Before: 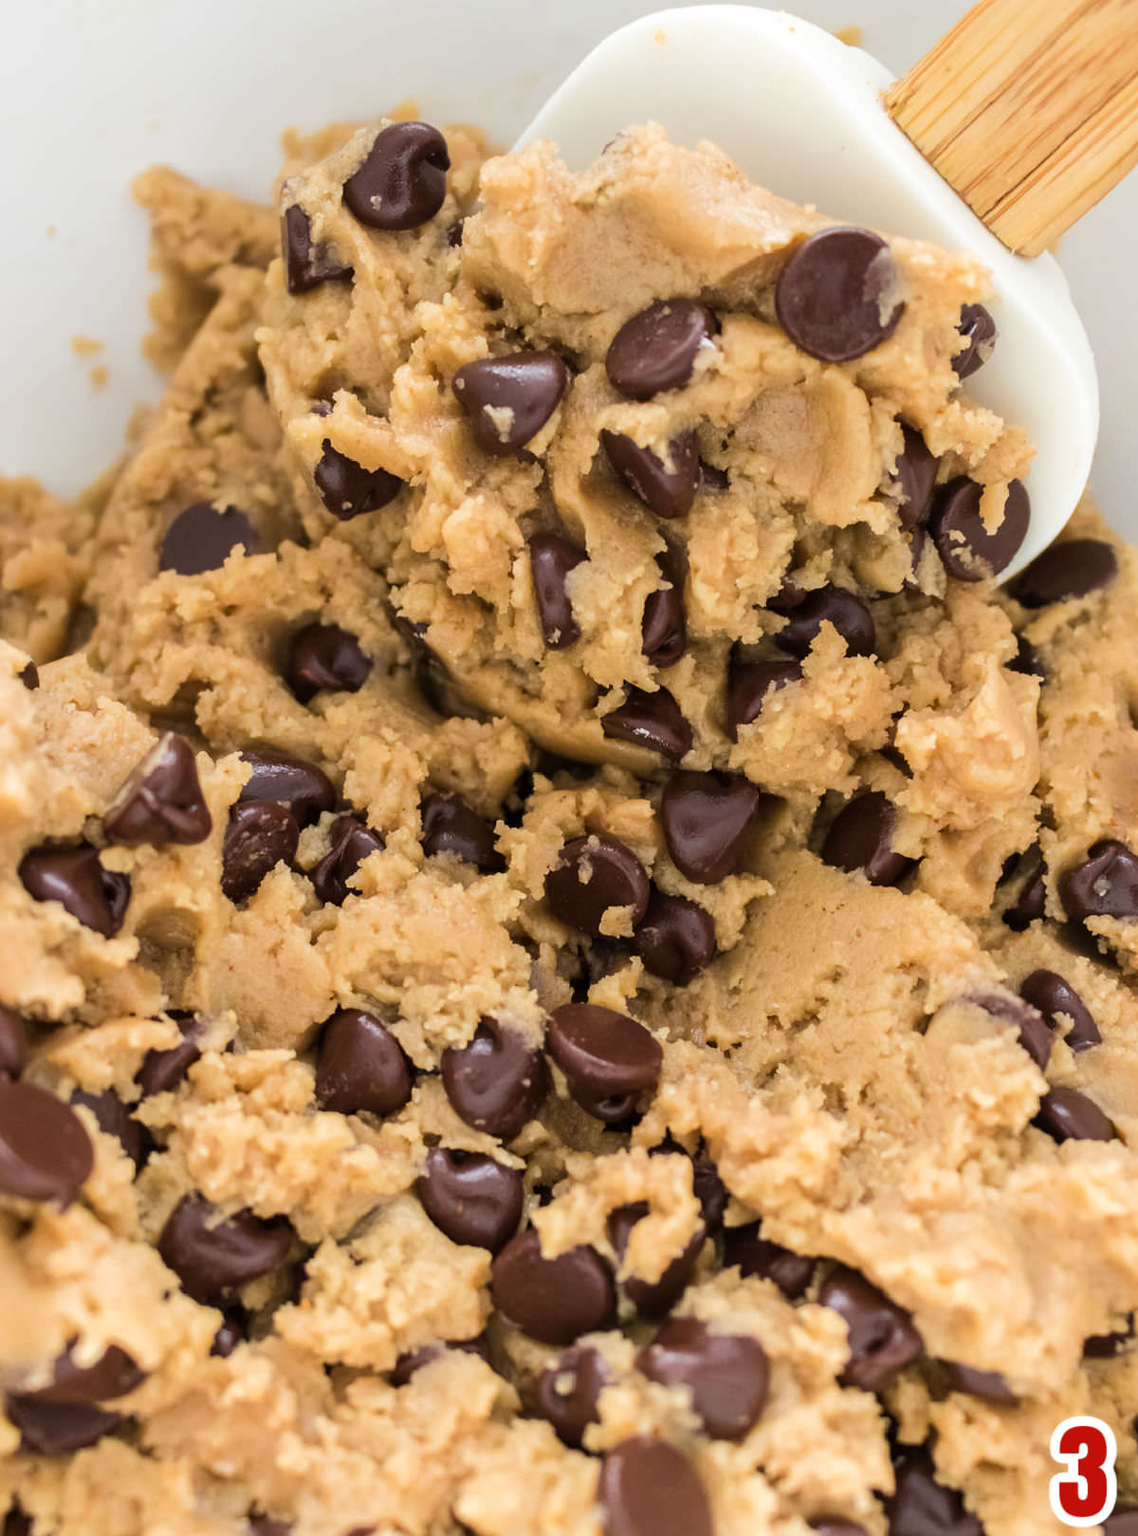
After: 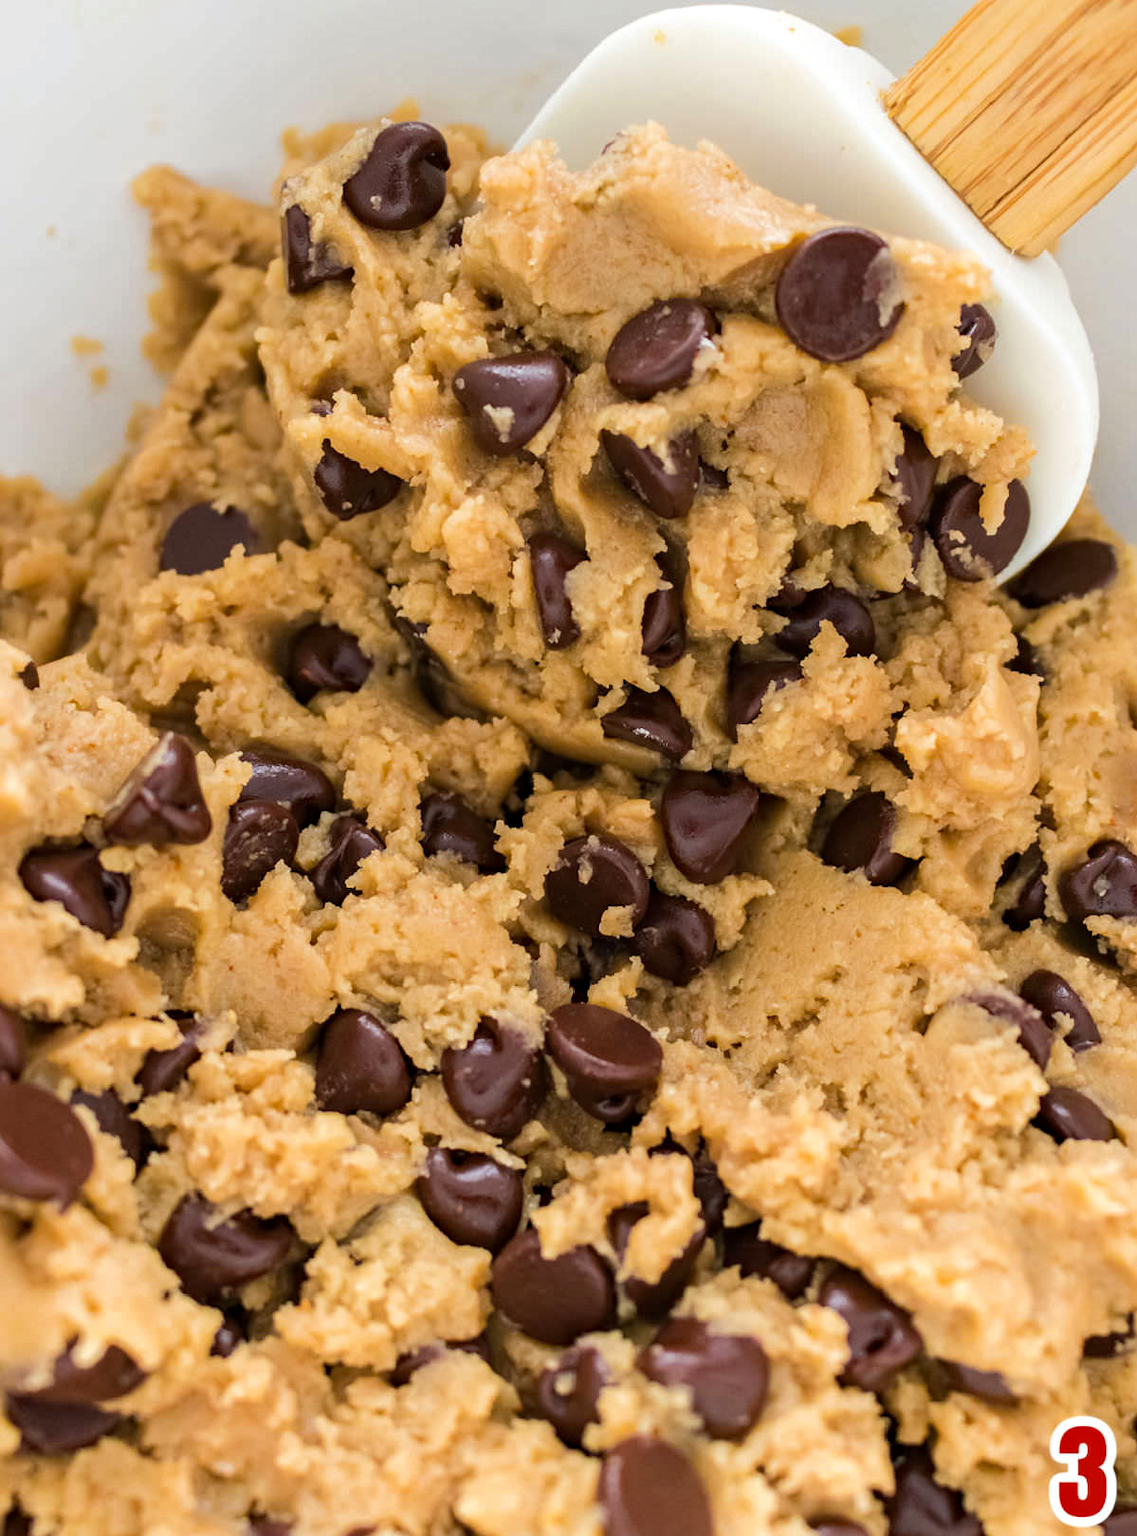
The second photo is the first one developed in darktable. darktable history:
haze removal: strength 0.297, distance 0.251, compatibility mode true
